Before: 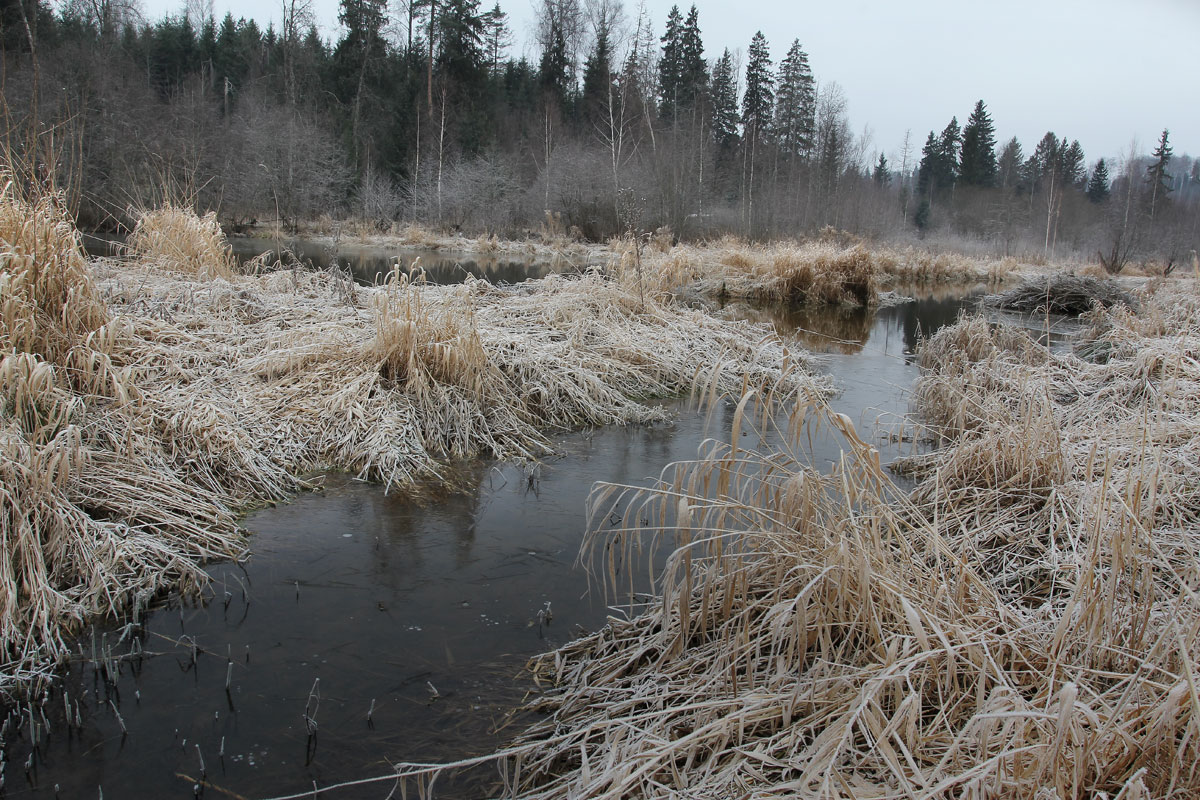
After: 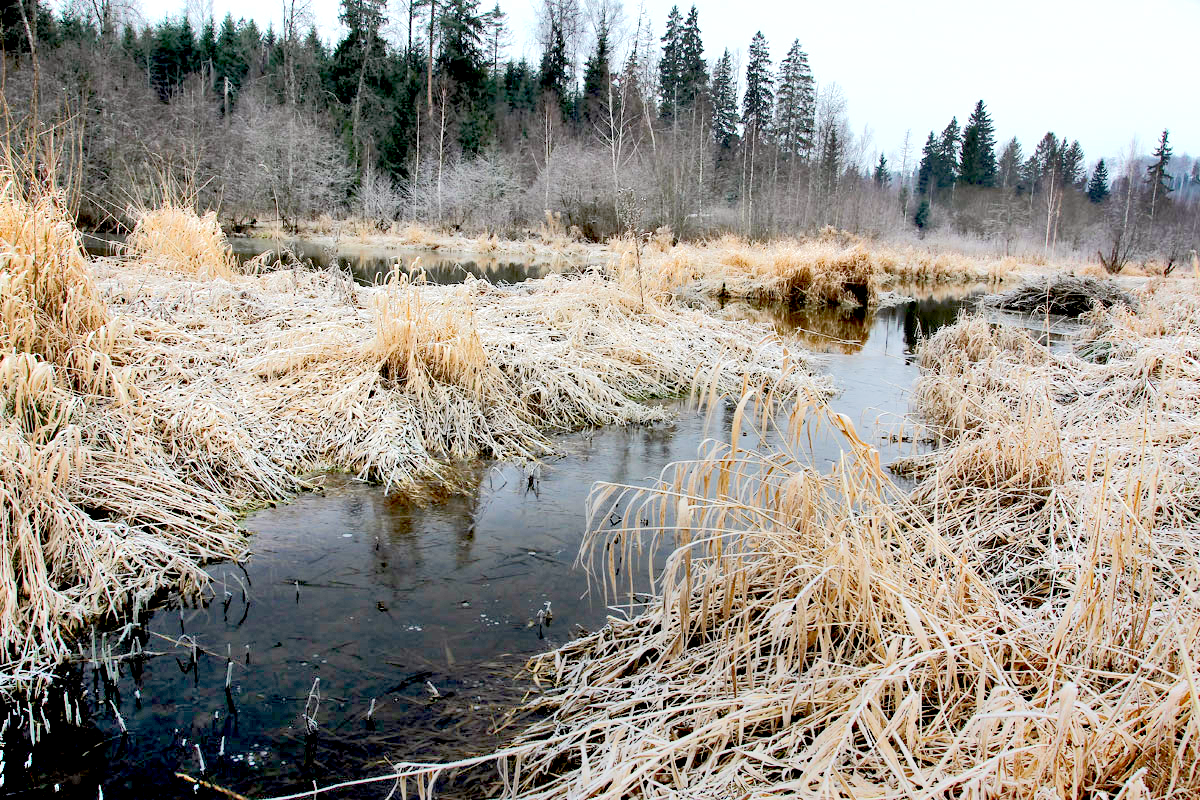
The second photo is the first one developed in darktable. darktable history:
exposure: black level correction 0.017, exposure -0.008 EV, compensate highlight preservation false
haze removal: strength 0.278, distance 0.249, compatibility mode true, adaptive false
tone equalizer: -8 EV 1.98 EV, -7 EV 1.97 EV, -6 EV 1.99 EV, -5 EV 1.99 EV, -4 EV 1.97 EV, -3 EV 1.49 EV, -2 EV 0.981 EV, -1 EV 0.515 EV, edges refinement/feathering 500, mask exposure compensation -1.57 EV, preserve details no
shadows and highlights: shadows 47.57, highlights -41.85, soften with gaussian
